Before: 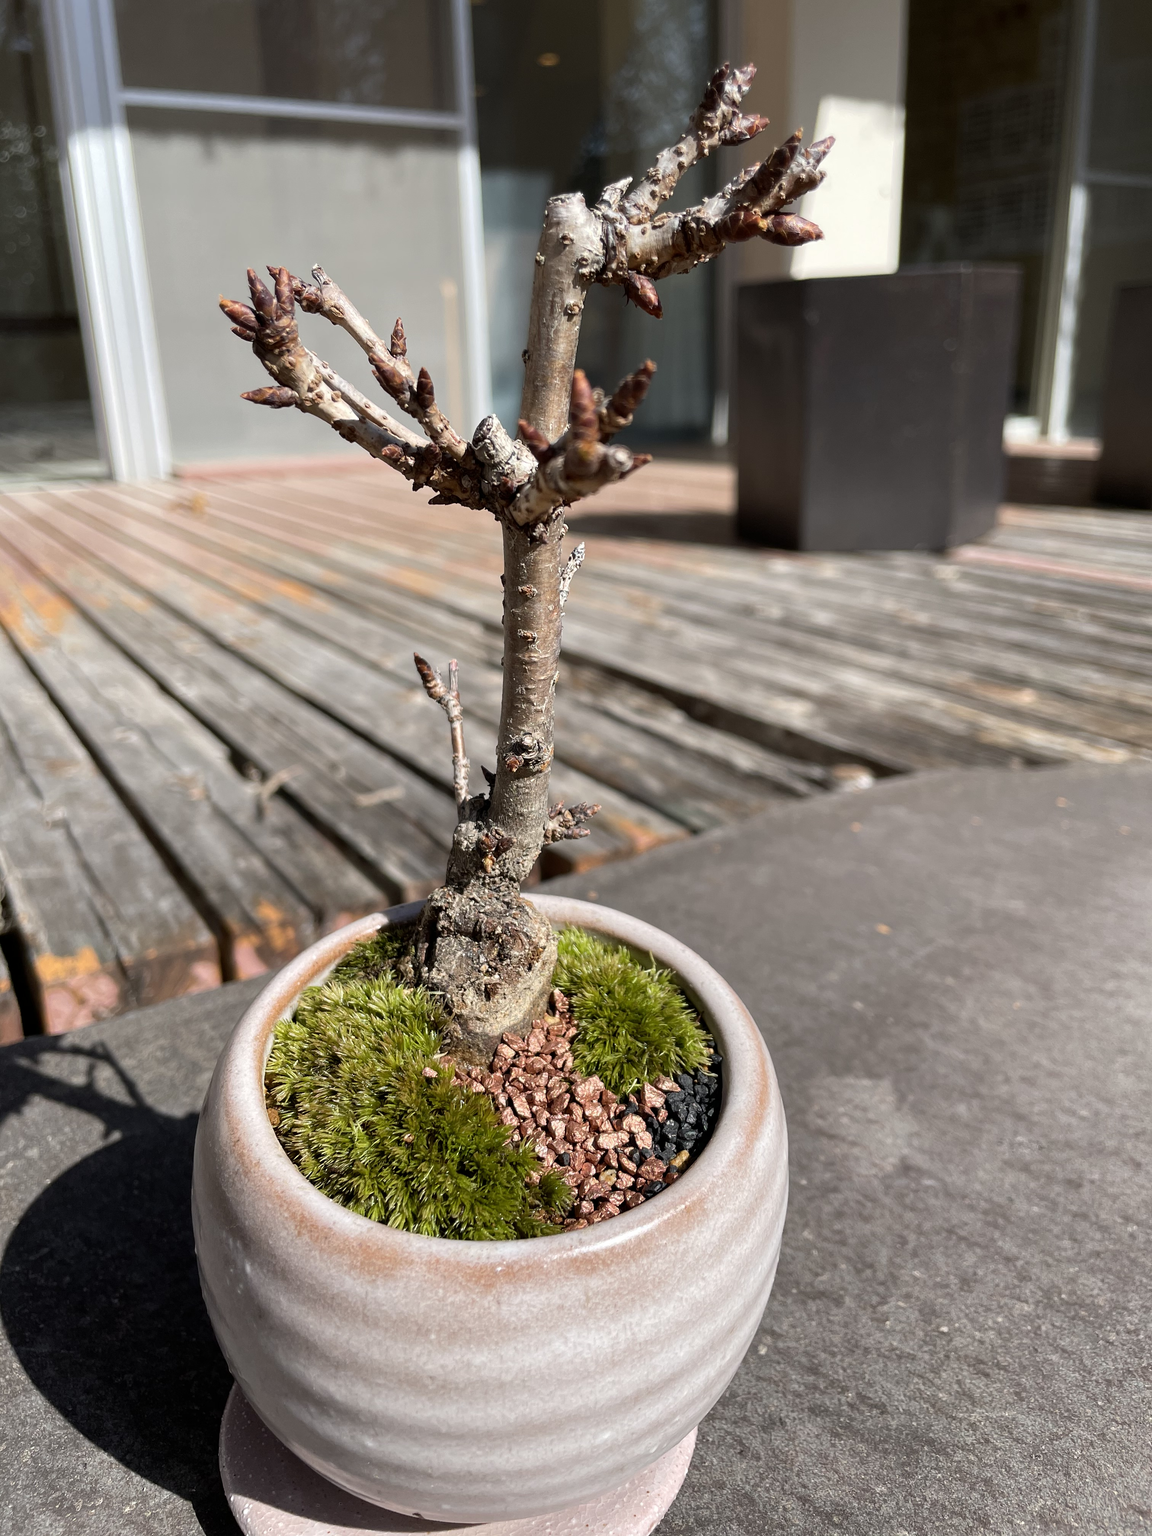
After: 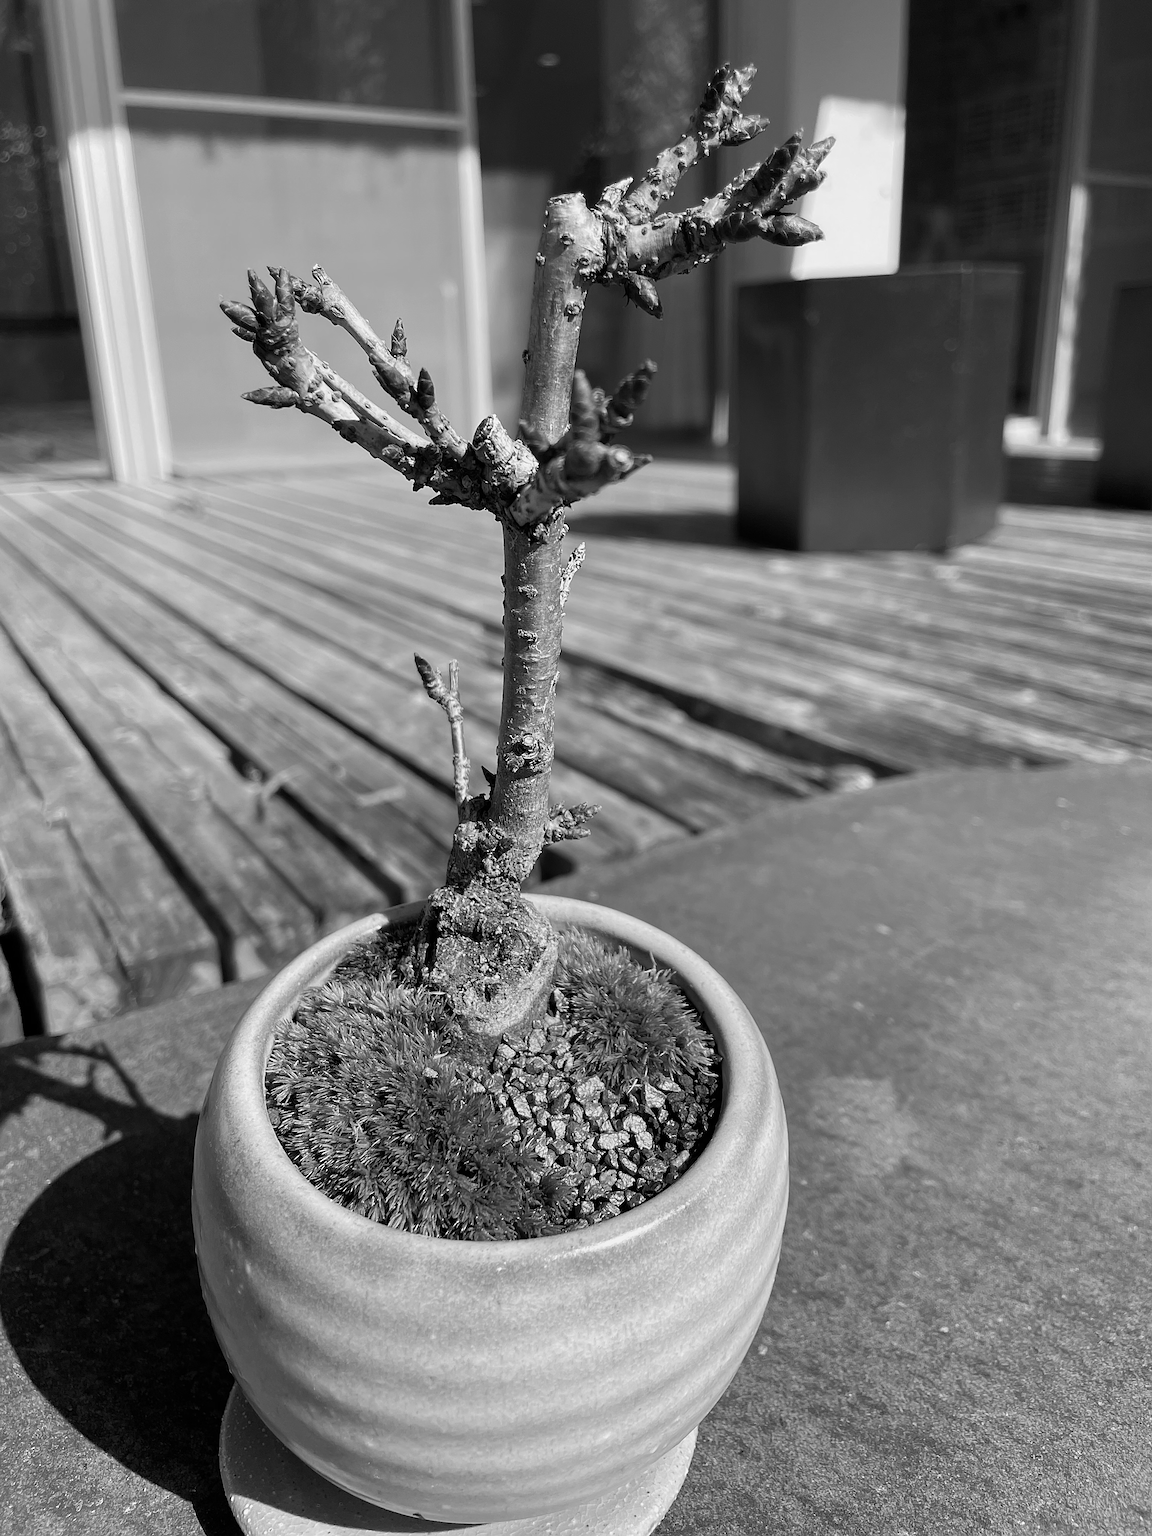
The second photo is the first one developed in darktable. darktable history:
sharpen: on, module defaults
monochrome: a 14.95, b -89.96
